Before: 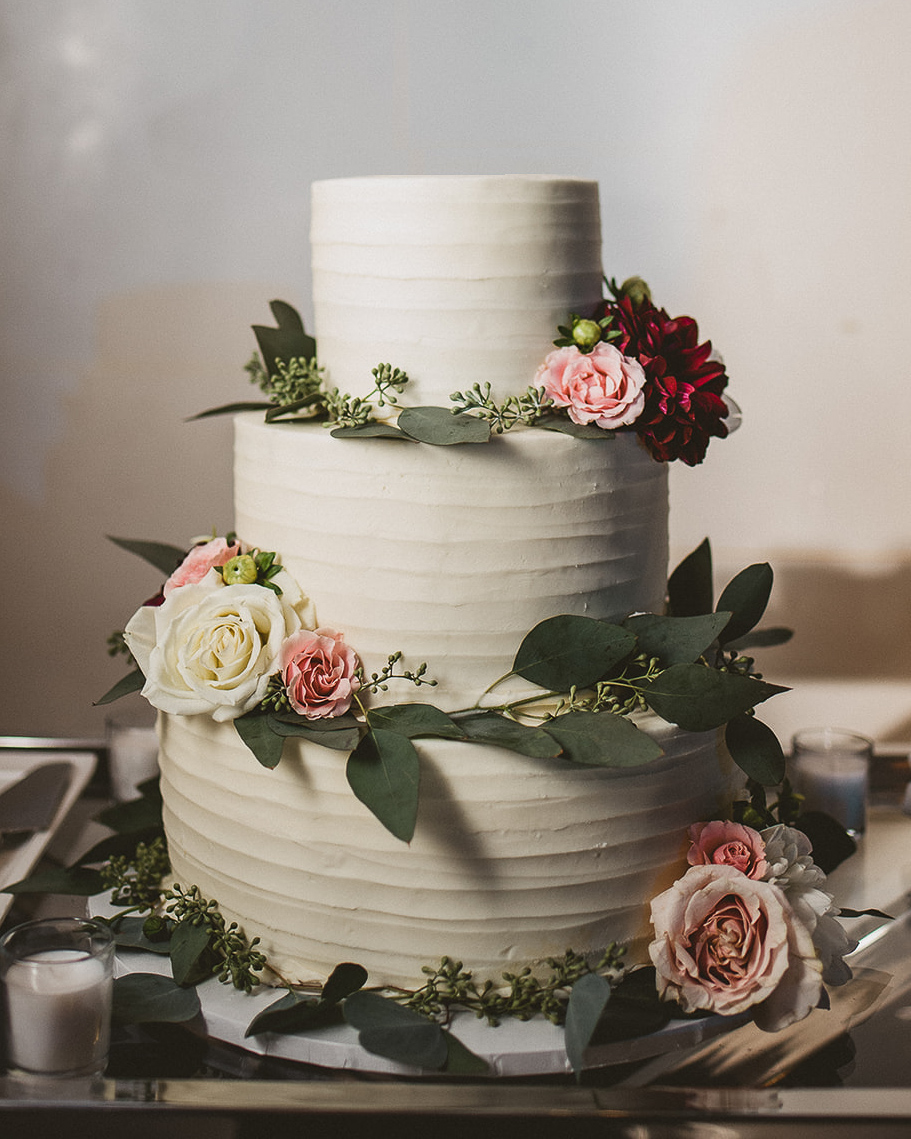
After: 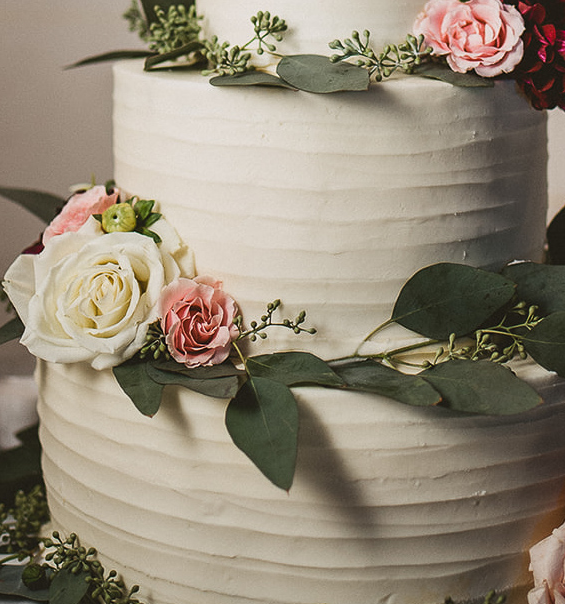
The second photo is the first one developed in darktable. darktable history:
crop: left 13.336%, top 30.937%, right 24.628%, bottom 15.969%
